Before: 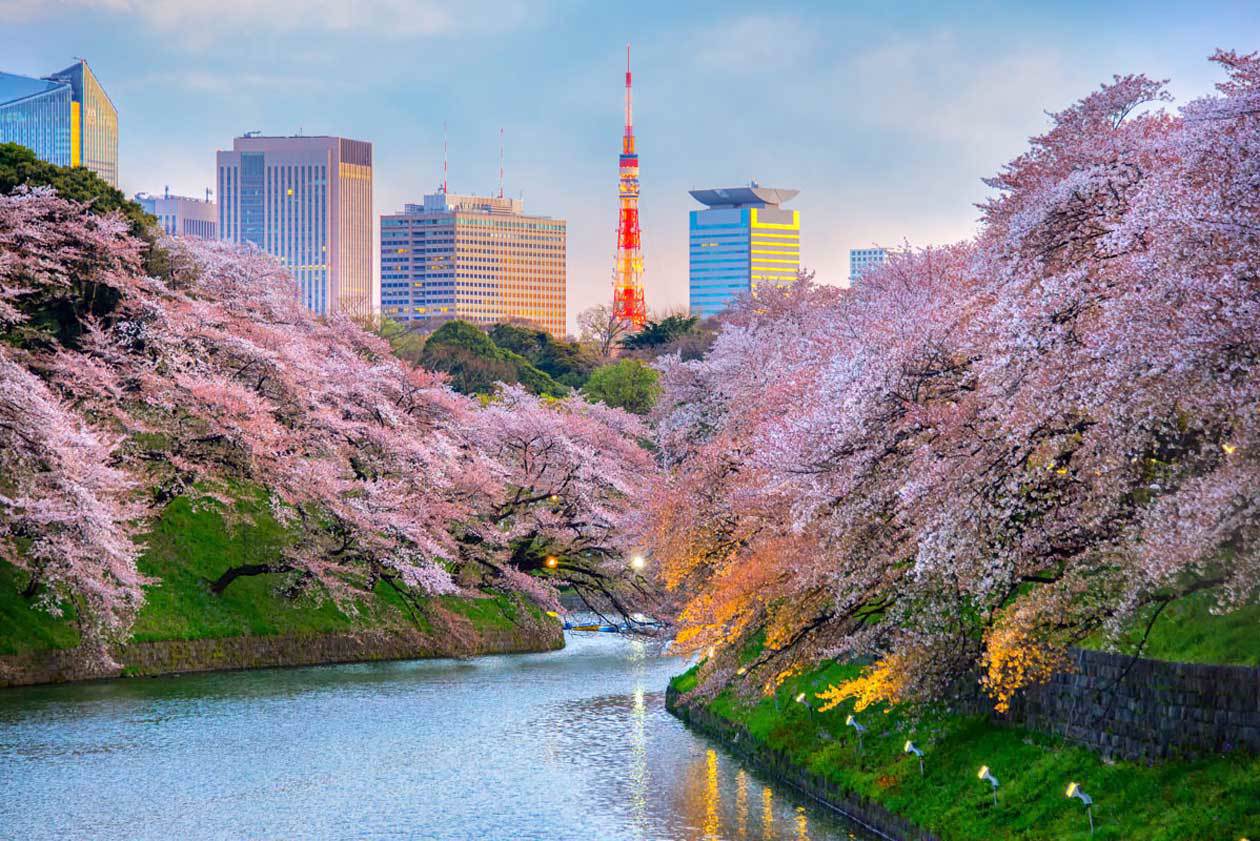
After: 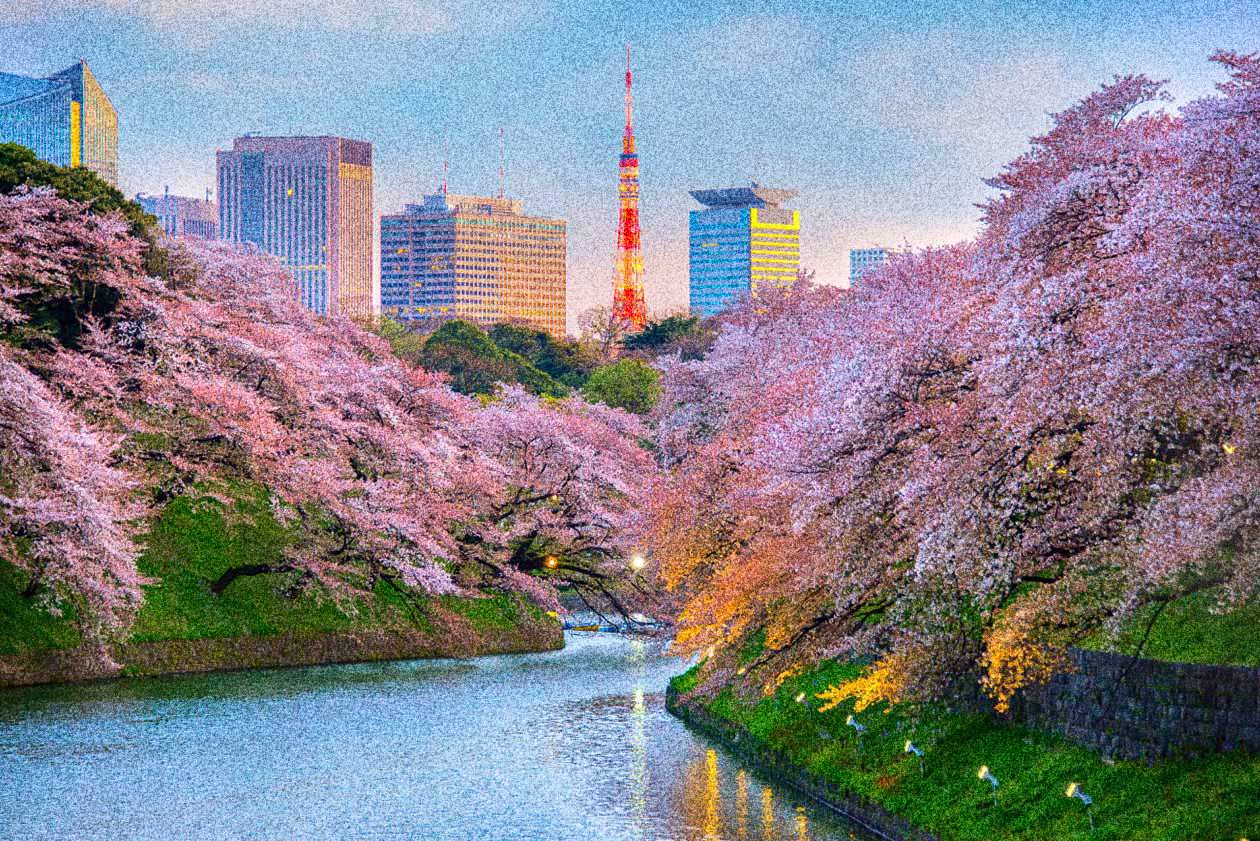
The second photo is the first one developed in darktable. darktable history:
velvia: on, module defaults
grain: coarseness 30.02 ISO, strength 100%
